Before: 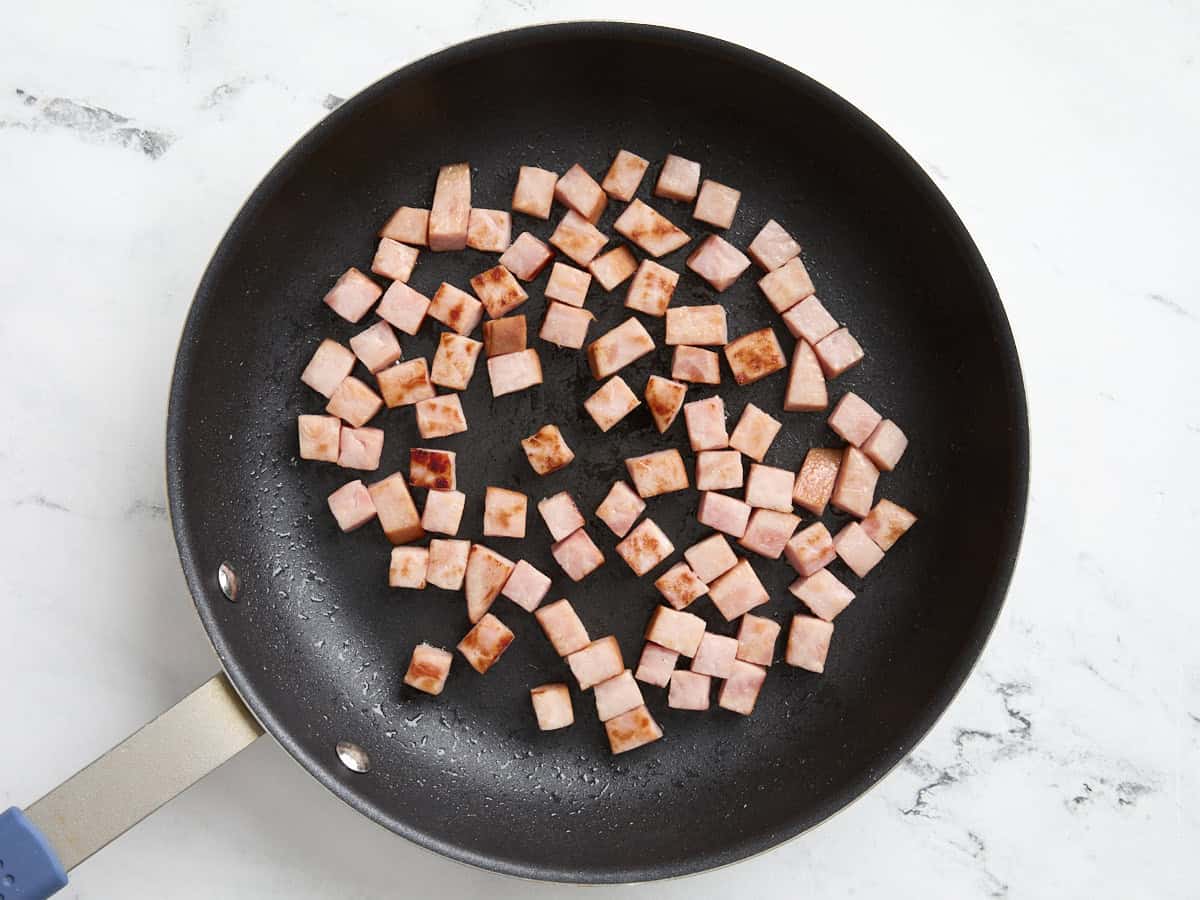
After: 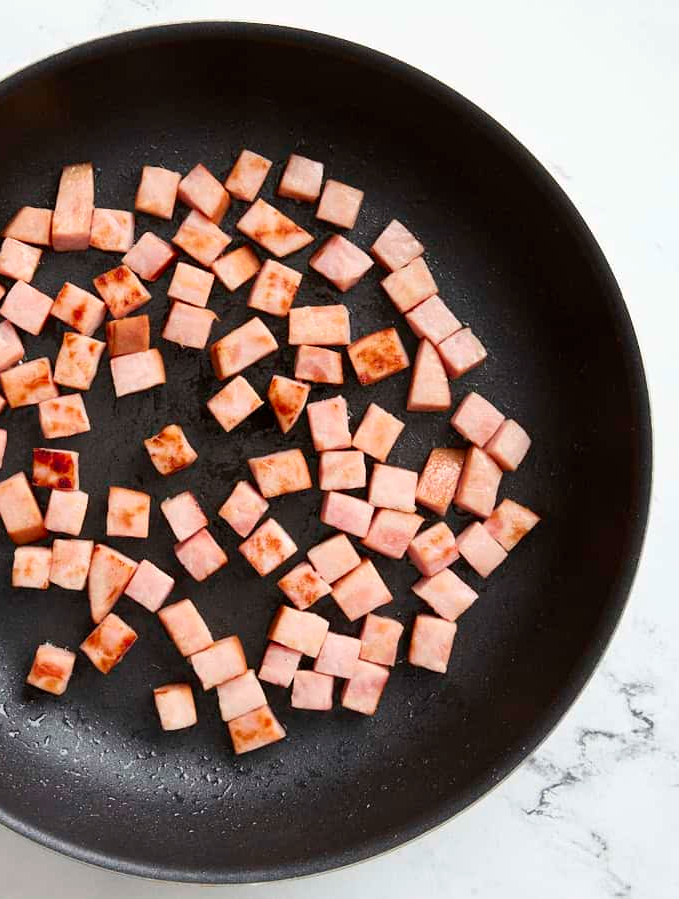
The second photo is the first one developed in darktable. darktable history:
contrast brightness saturation: contrast 0.04, saturation 0.16
crop: left 31.458%, top 0%, right 11.876%
